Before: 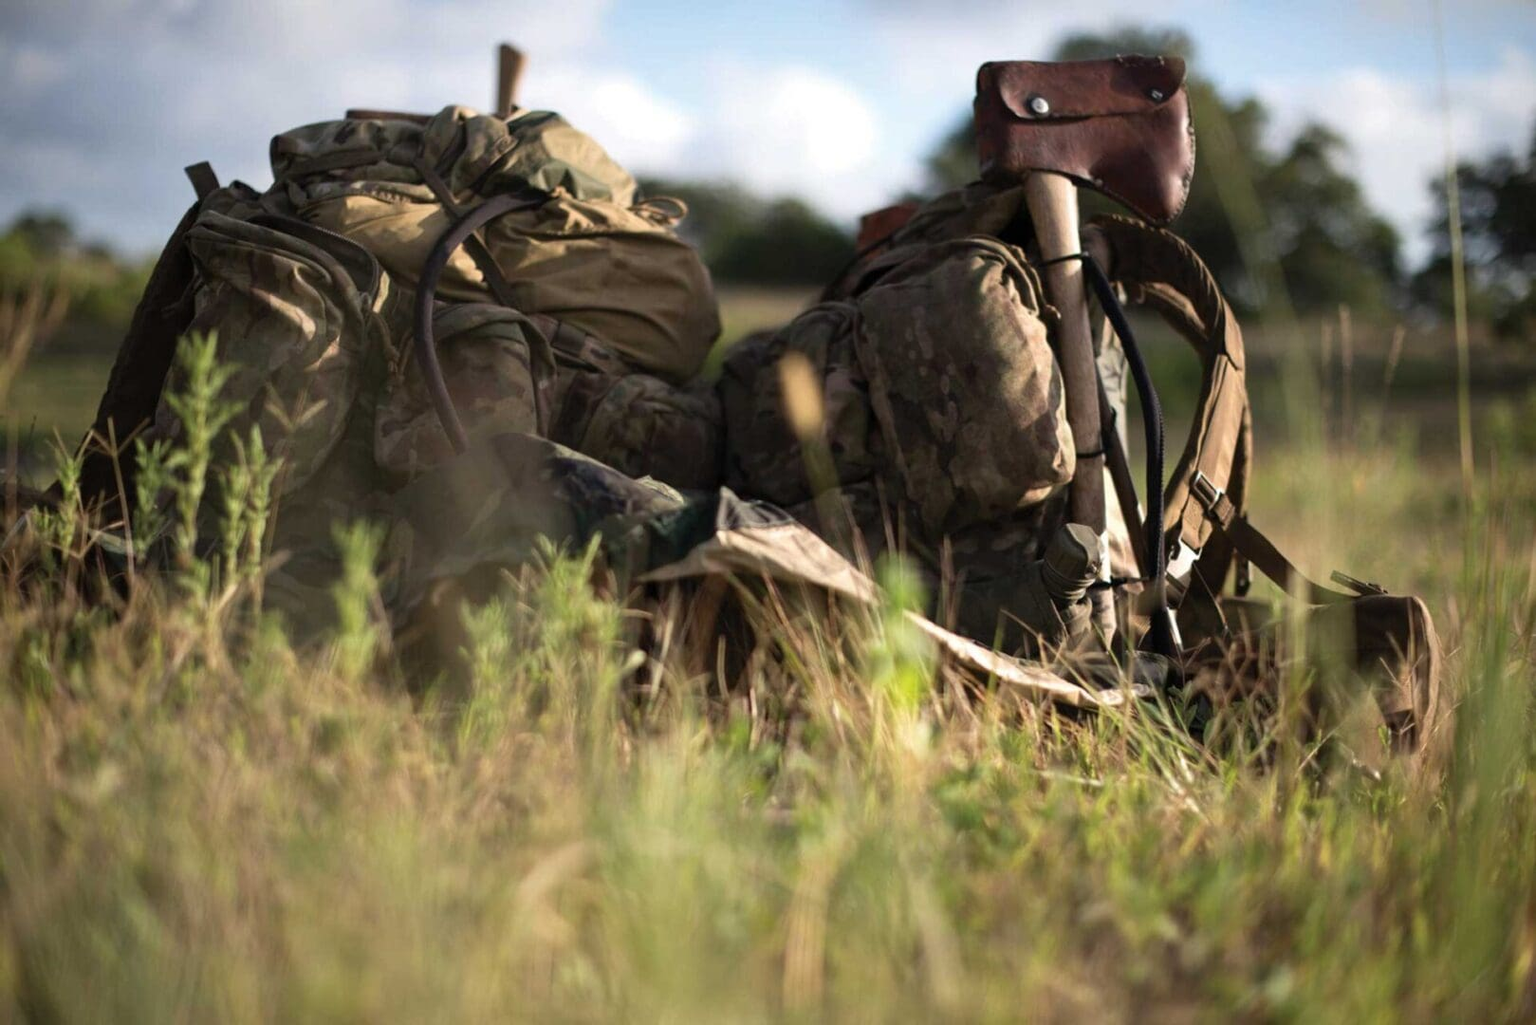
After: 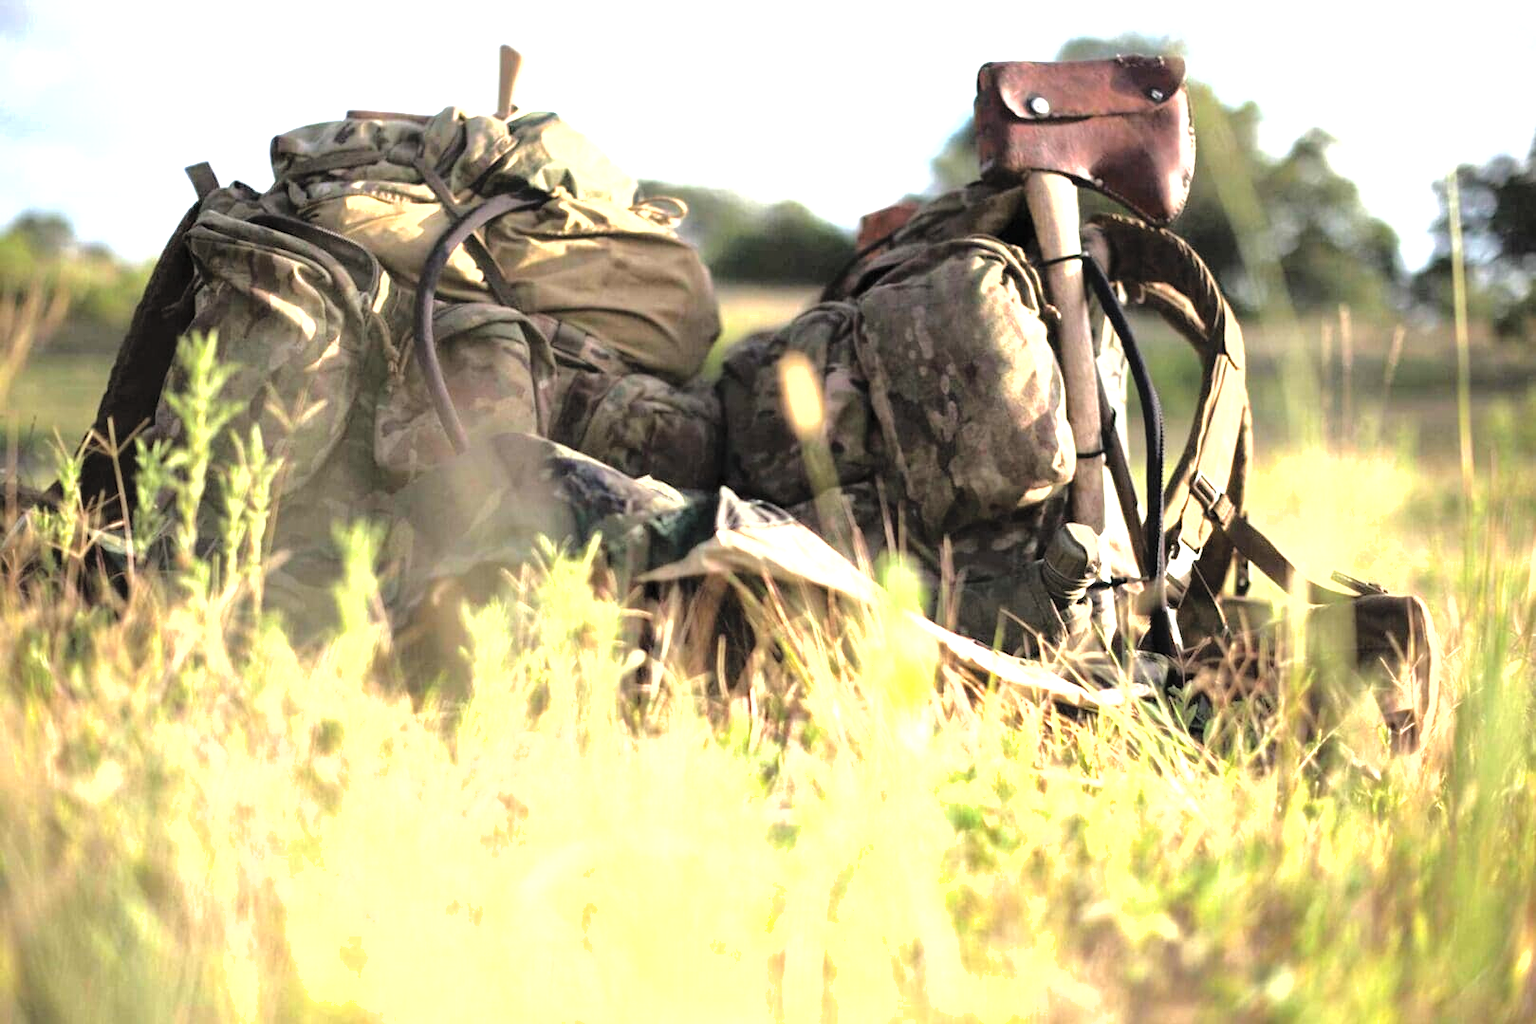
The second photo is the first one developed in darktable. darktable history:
tone equalizer: -8 EV -1.11 EV, -7 EV -0.977 EV, -6 EV -0.859 EV, -5 EV -0.615 EV, -3 EV 0.549 EV, -2 EV 0.842 EV, -1 EV 1 EV, +0 EV 1.07 EV
shadows and highlights: shadows 10.79, white point adjustment 0.916, highlights -38.01
contrast brightness saturation: brightness 0.133
exposure: black level correction 0, exposure 1.001 EV, compensate highlight preservation false
